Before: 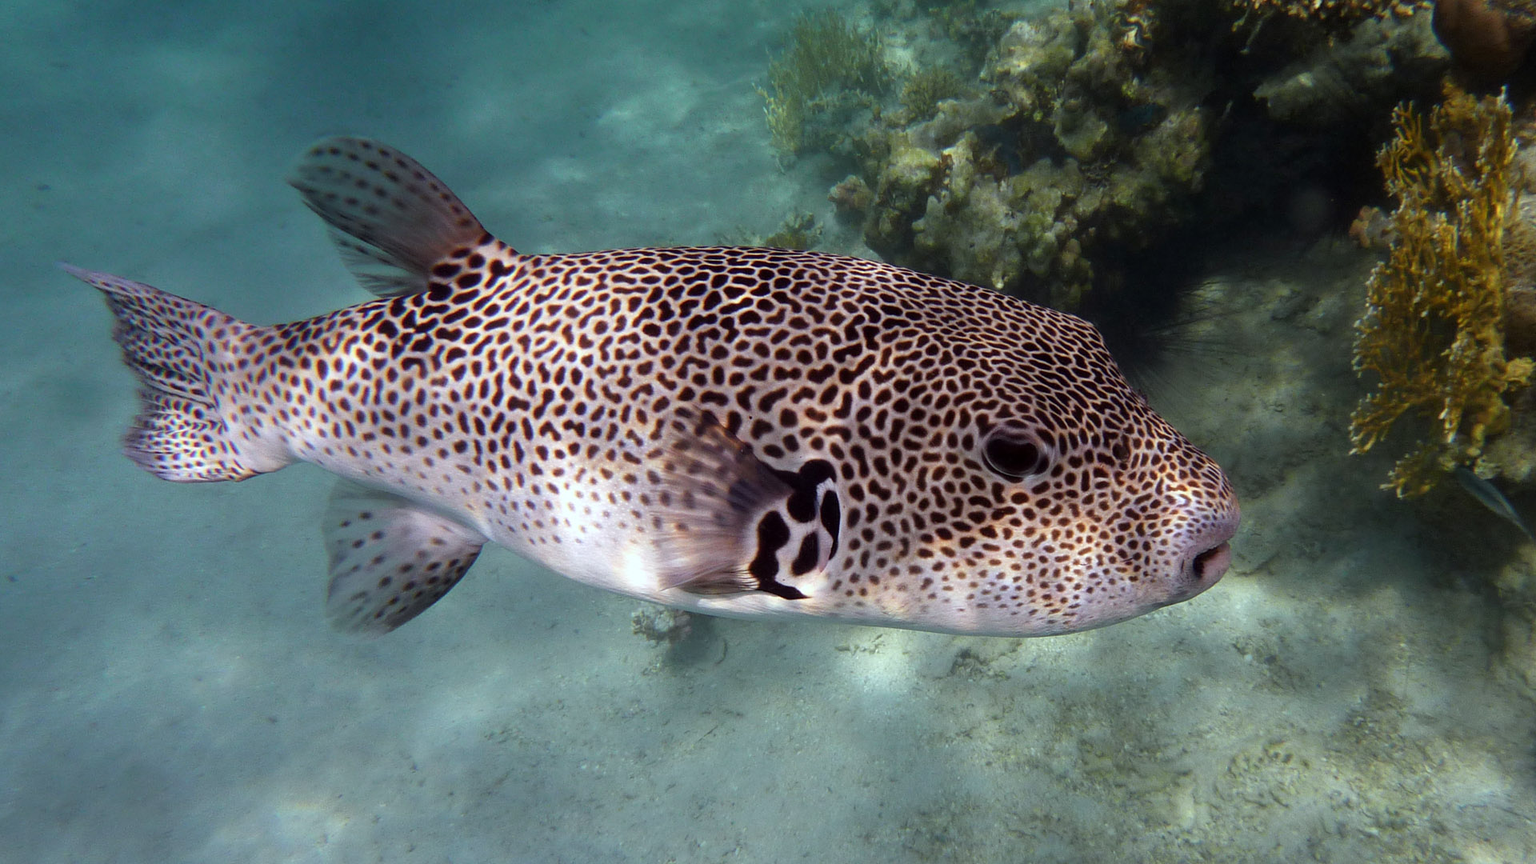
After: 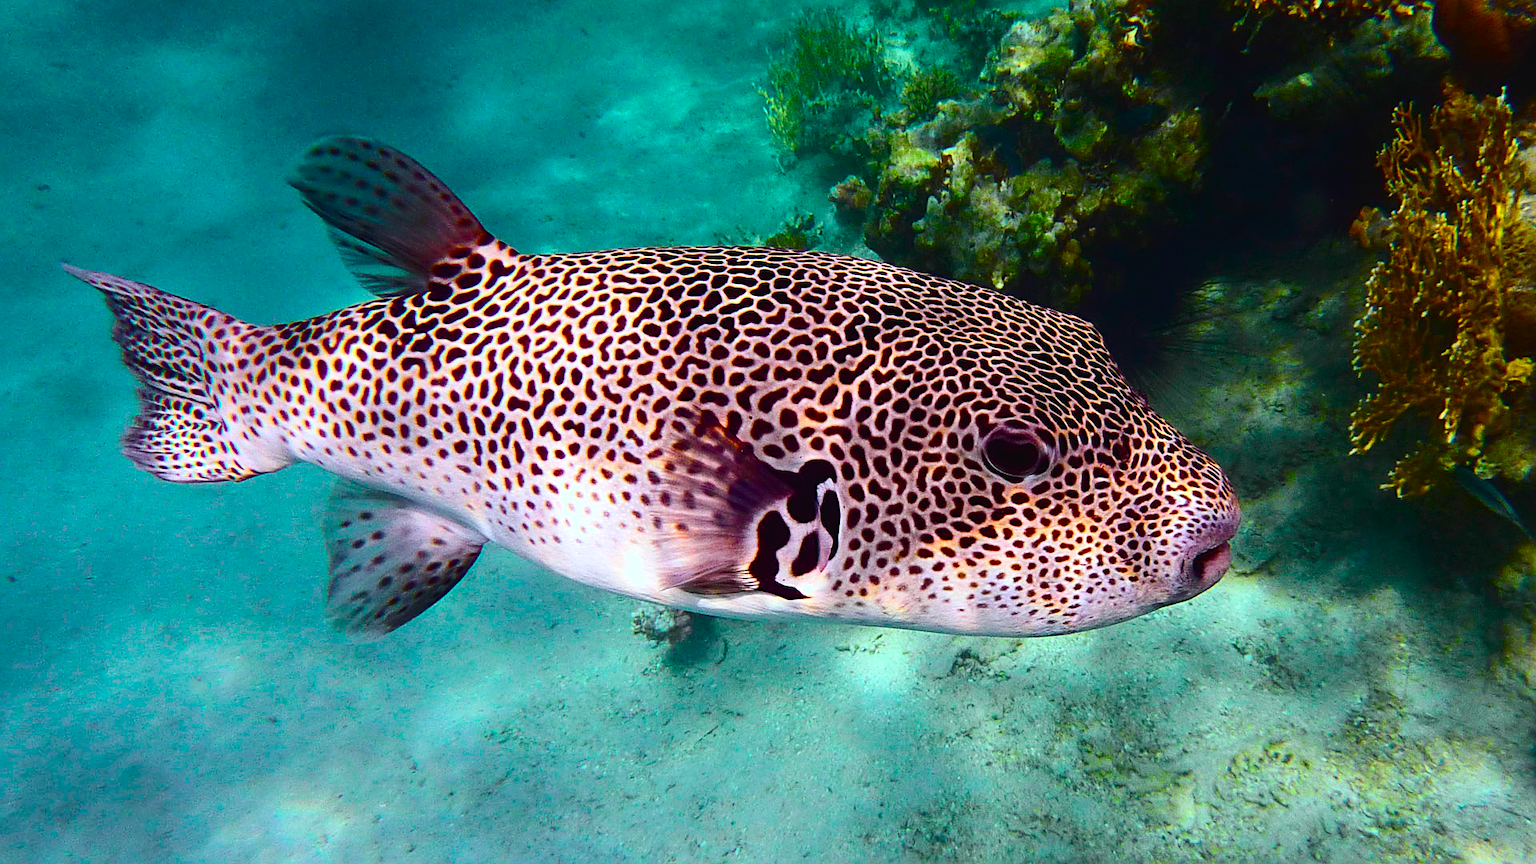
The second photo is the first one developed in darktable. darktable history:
contrast brightness saturation: contrast 0.129, brightness -0.055, saturation 0.162
tone curve: curves: ch0 [(0, 0.023) (0.103, 0.087) (0.295, 0.297) (0.445, 0.531) (0.553, 0.665) (0.735, 0.843) (0.994, 1)]; ch1 [(0, 0) (0.427, 0.346) (0.456, 0.426) (0.484, 0.483) (0.509, 0.514) (0.535, 0.56) (0.581, 0.632) (0.646, 0.715) (1, 1)]; ch2 [(0, 0) (0.369, 0.388) (0.449, 0.431) (0.501, 0.495) (0.533, 0.518) (0.572, 0.612) (0.677, 0.752) (1, 1)], color space Lab, independent channels, preserve colors none
color balance rgb: perceptual saturation grading › global saturation 20%, perceptual saturation grading › highlights -25.486%, perceptual saturation grading › shadows 24.107%, global vibrance 20%
sharpen: radius 2.545, amount 0.636
